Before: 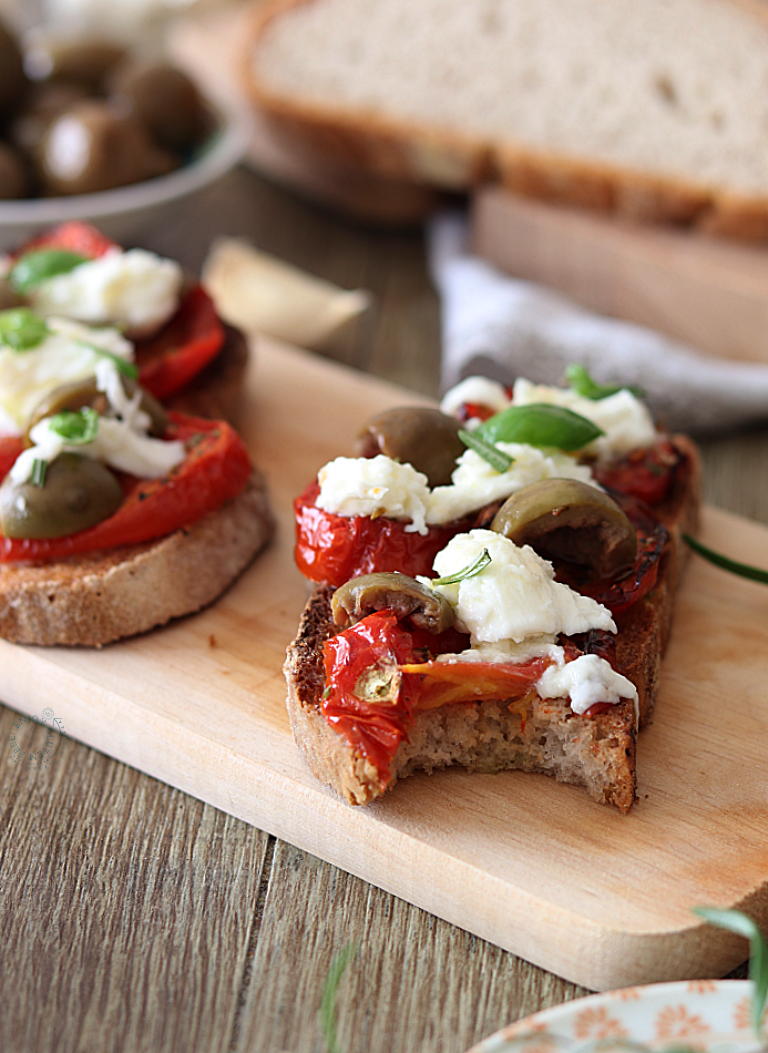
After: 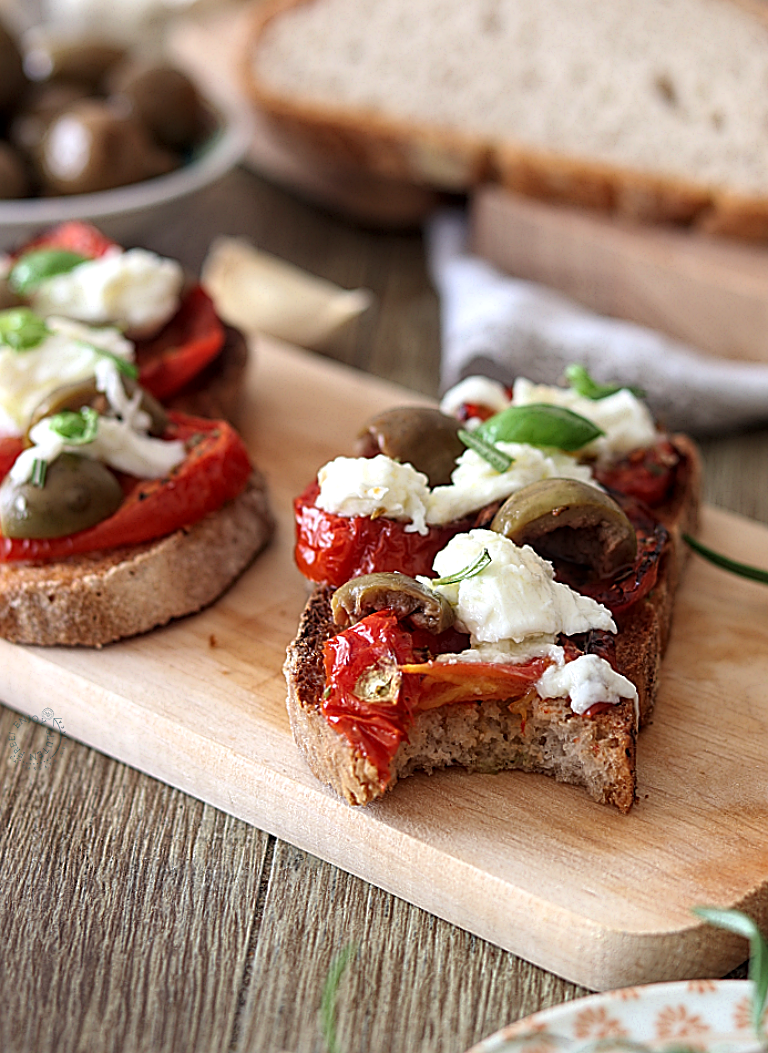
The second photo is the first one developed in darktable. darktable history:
color zones: curves: ch0 [(0.25, 0.5) (0.463, 0.627) (0.484, 0.637) (0.75, 0.5)]
sharpen: on, module defaults
local contrast: highlights 99%, shadows 86%, detail 160%, midtone range 0.2
